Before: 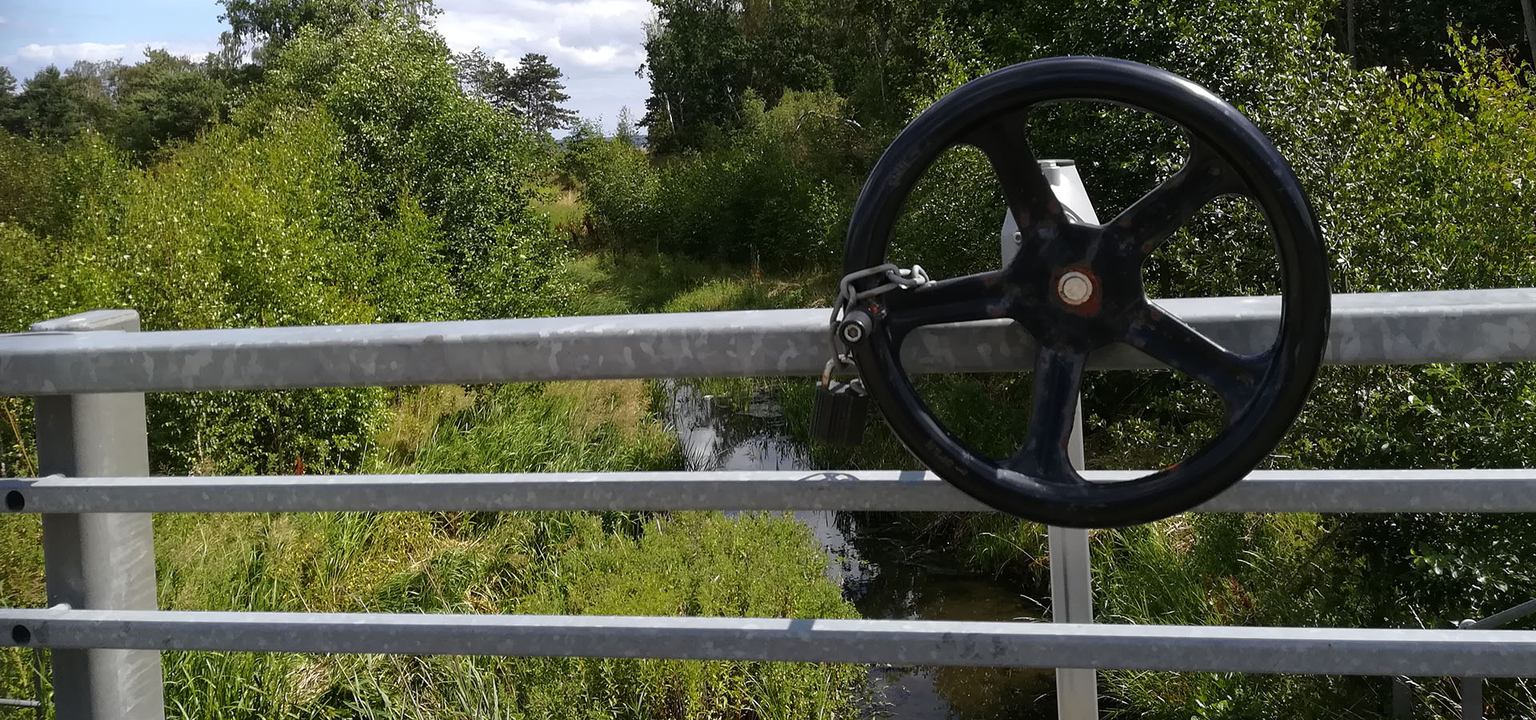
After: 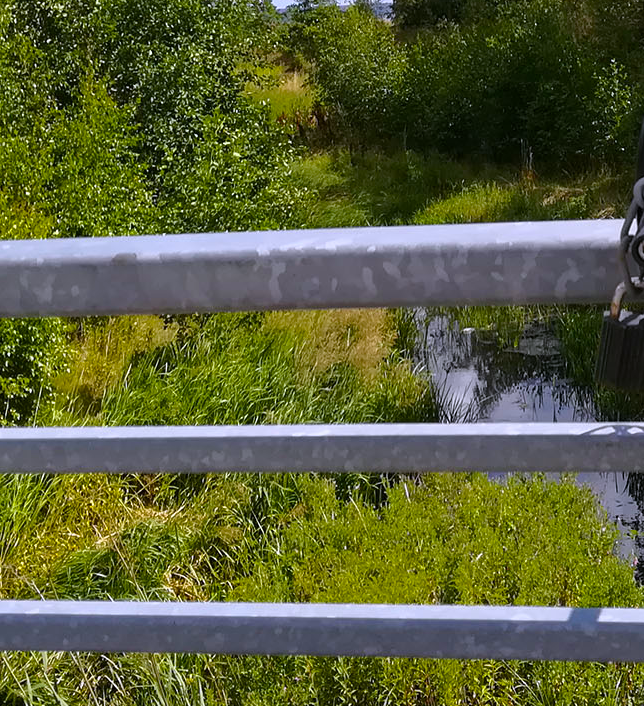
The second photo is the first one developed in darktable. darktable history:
color balance rgb: perceptual saturation grading › global saturation 30%, global vibrance 20%
crop and rotate: left 21.77%, top 18.528%, right 44.676%, bottom 2.997%
white balance: red 1.004, blue 1.096
